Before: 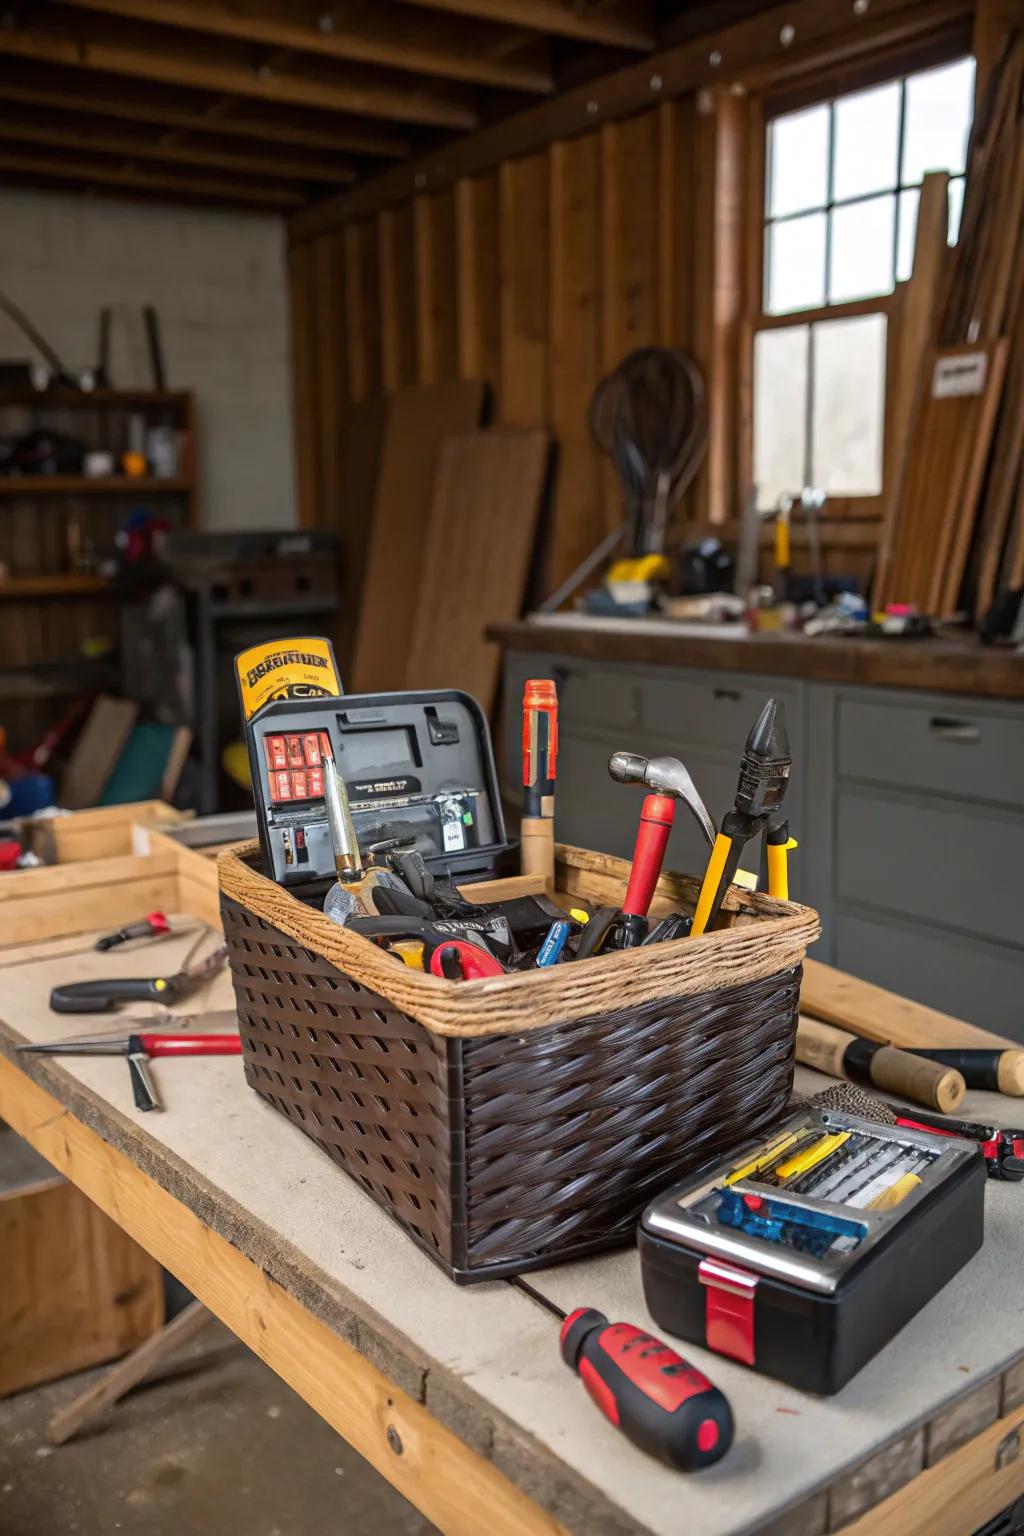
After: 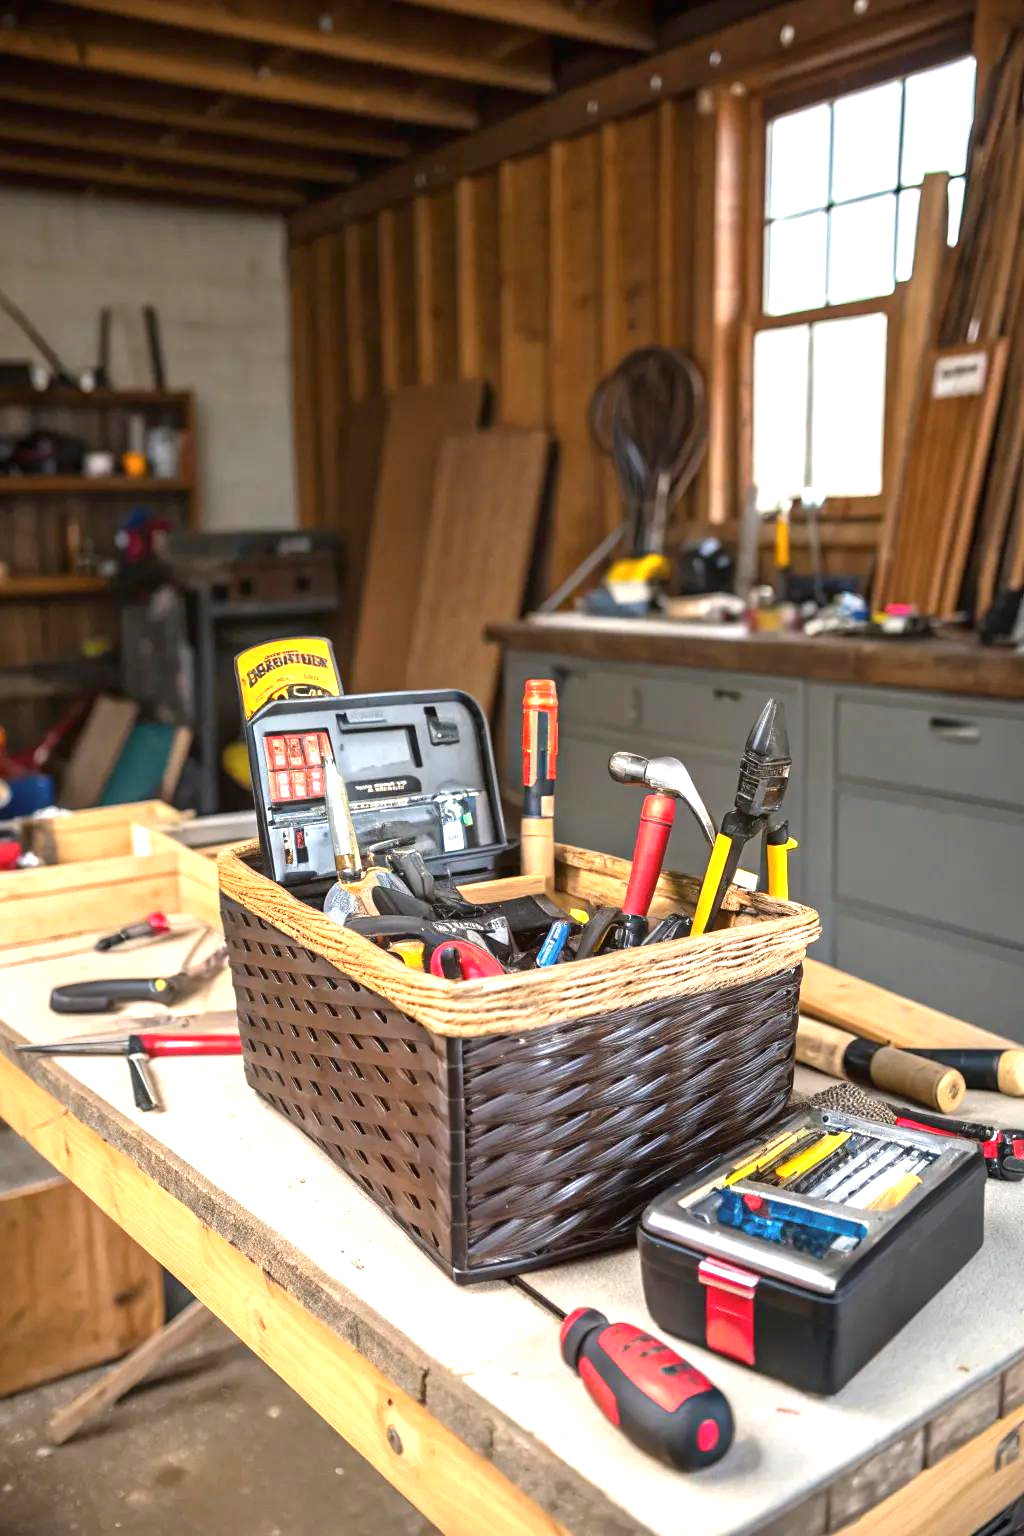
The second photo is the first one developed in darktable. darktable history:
exposure: black level correction 0, exposure 1.189 EV, compensate highlight preservation false
